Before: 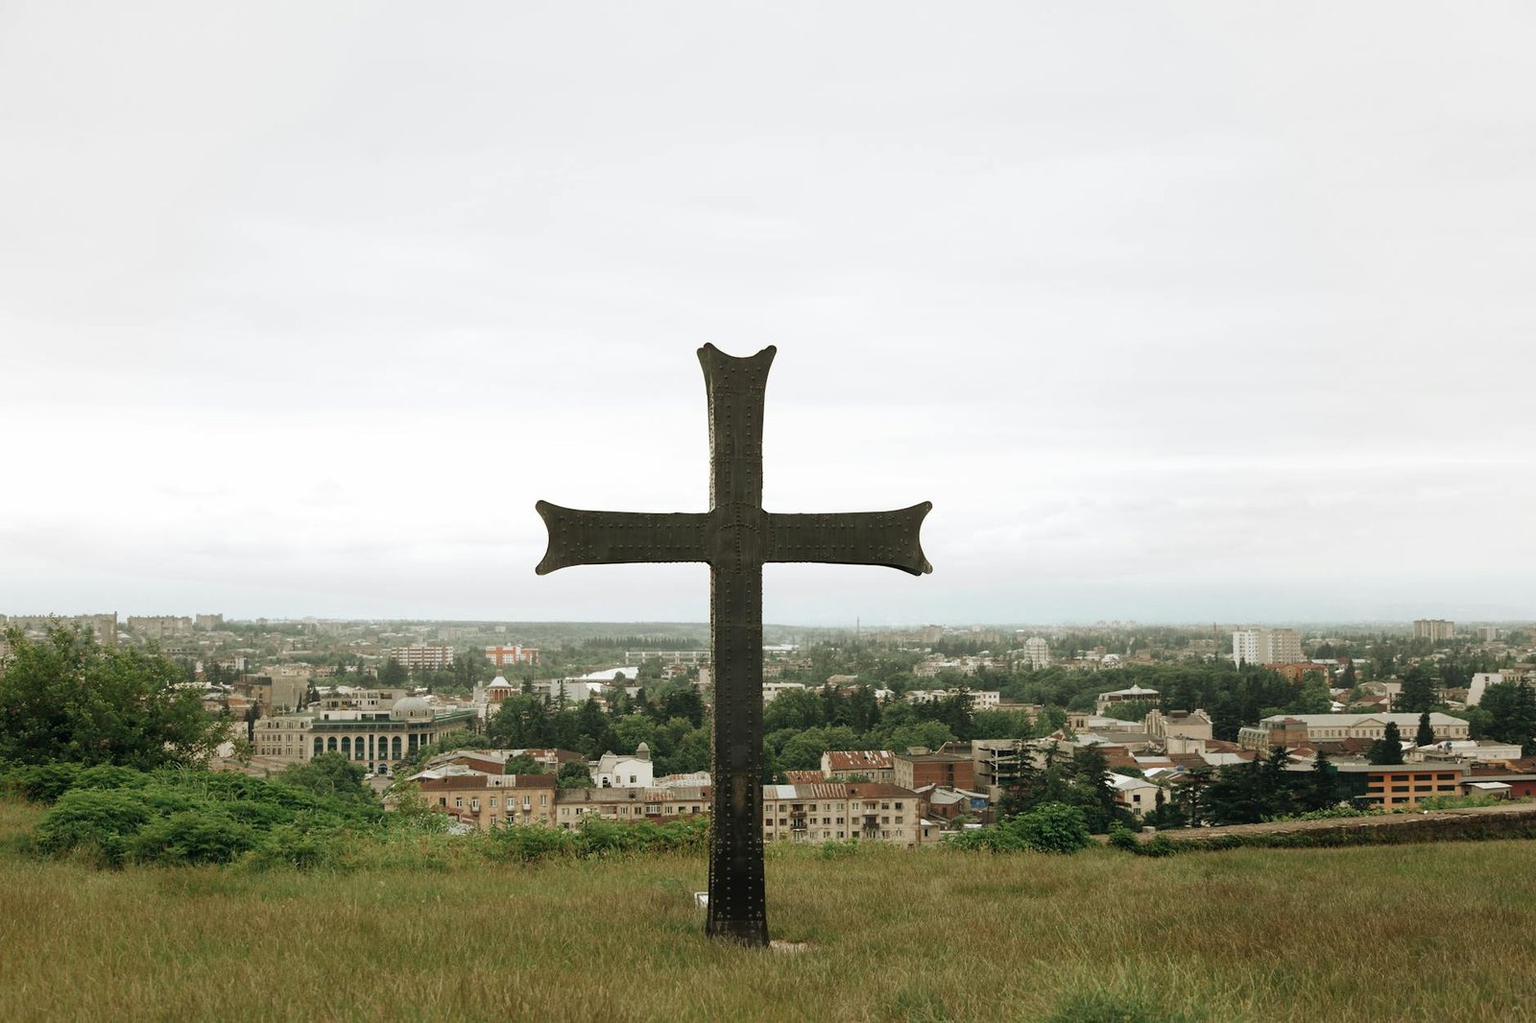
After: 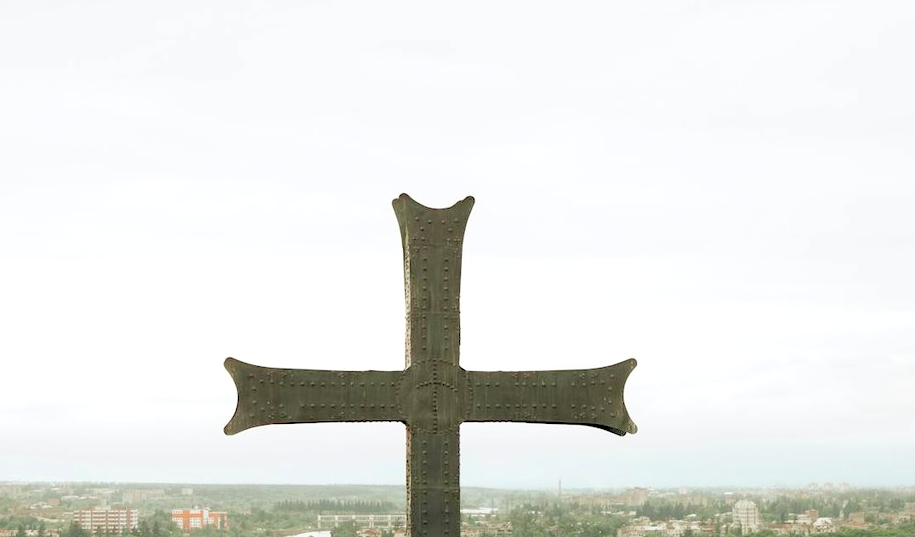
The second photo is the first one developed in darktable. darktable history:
crop: left 20.932%, top 15.471%, right 21.848%, bottom 34.081%
levels: levels [0.072, 0.414, 0.976]
